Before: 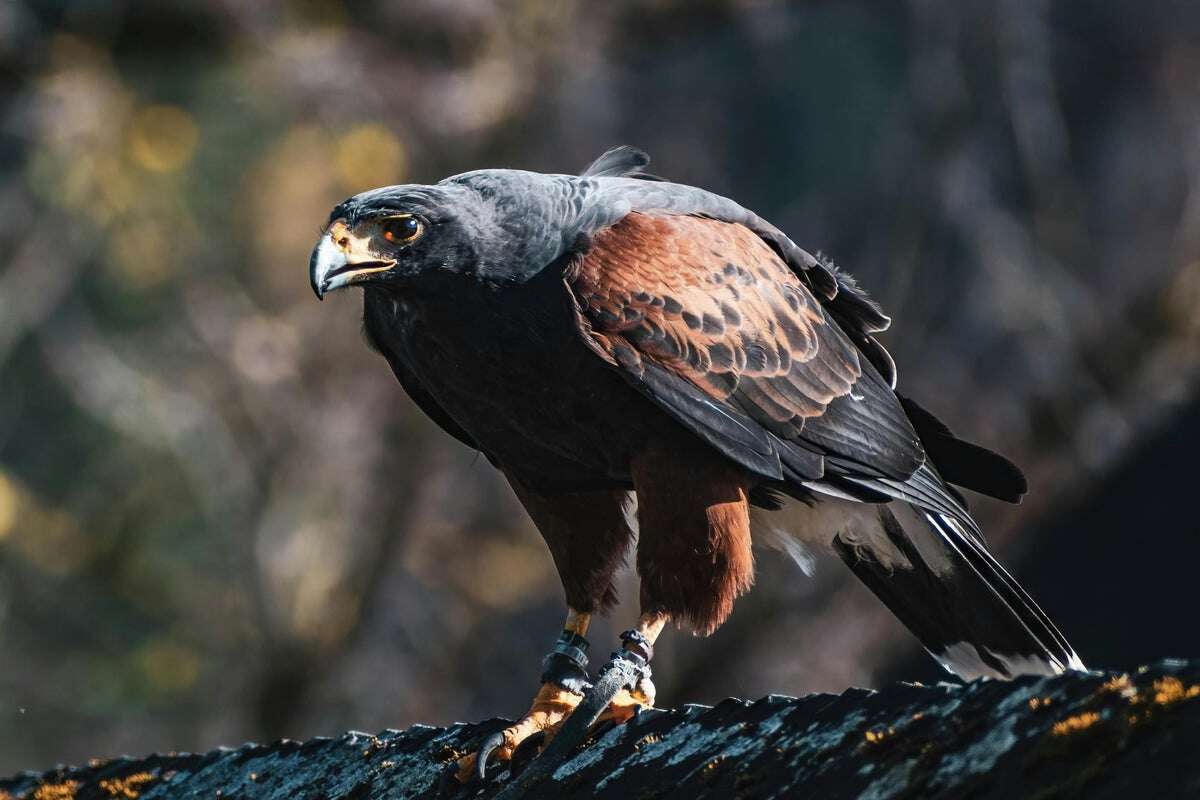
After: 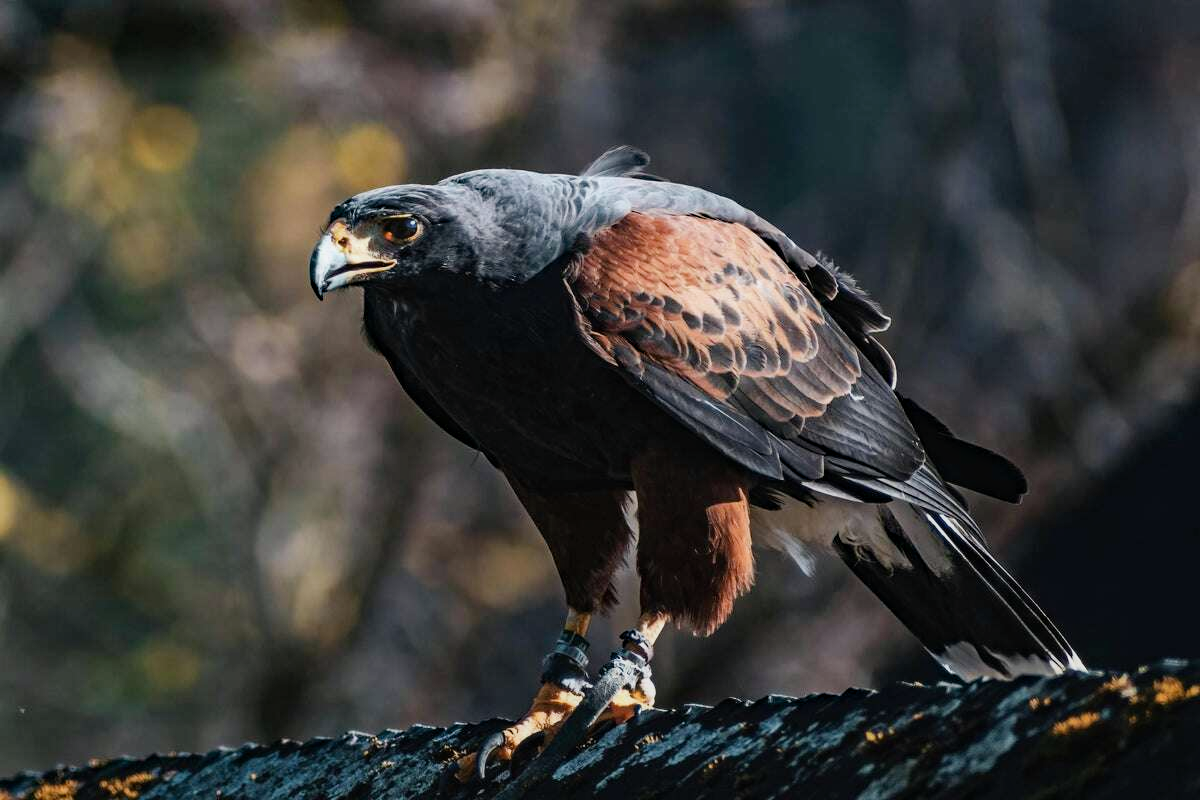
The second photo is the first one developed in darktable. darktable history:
filmic rgb: black relative exposure -14.16 EV, white relative exposure 3.36 EV, hardness 7.96, contrast 0.986, iterations of high-quality reconstruction 0
haze removal: compatibility mode true
